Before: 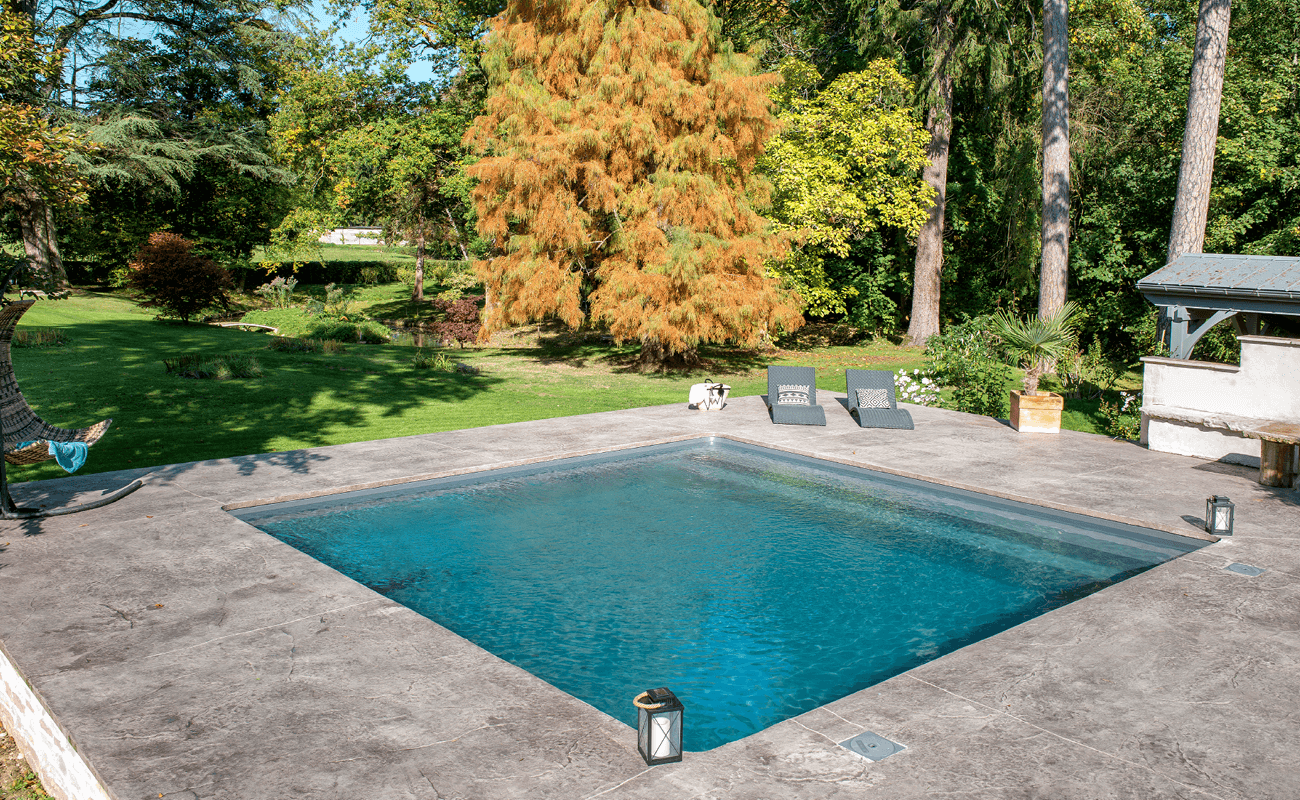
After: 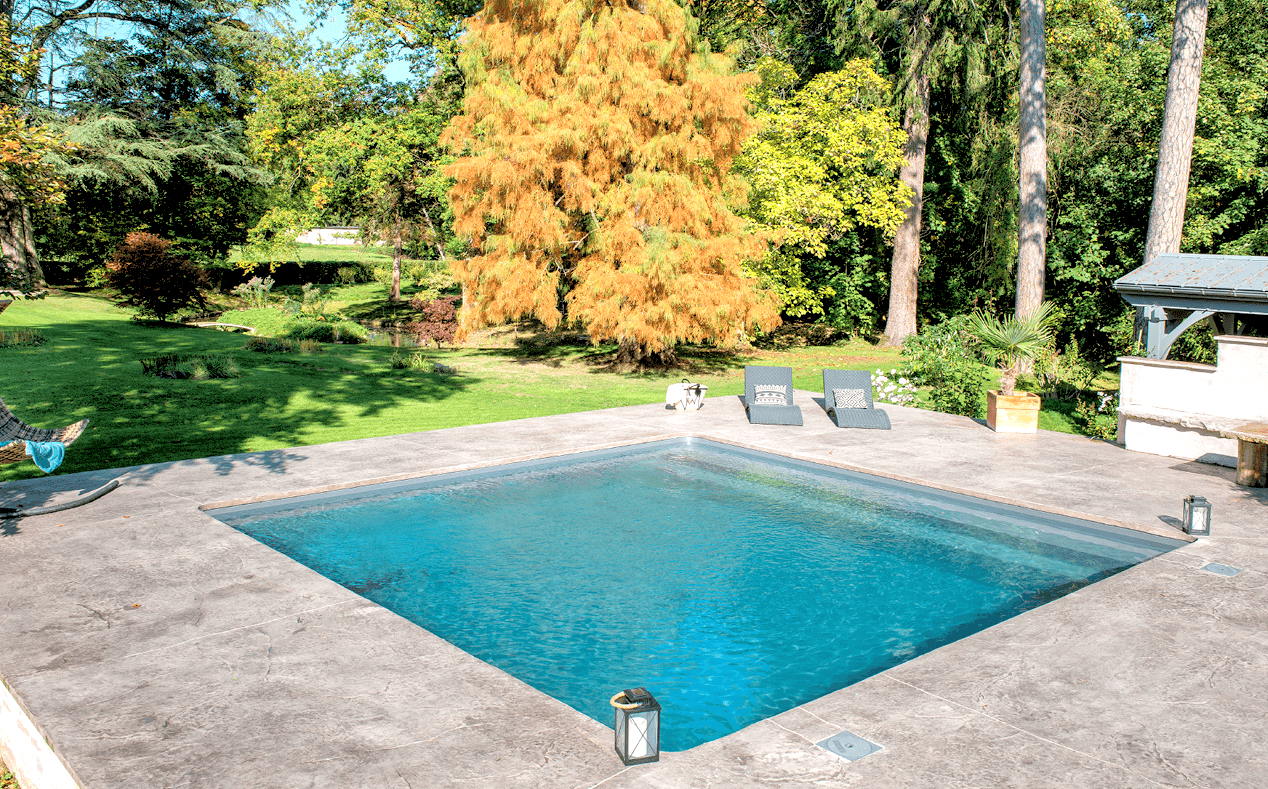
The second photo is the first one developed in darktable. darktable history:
rgb levels: preserve colors sum RGB, levels [[0.038, 0.433, 0.934], [0, 0.5, 1], [0, 0.5, 1]]
exposure: black level correction 0, exposure 0.68 EV, compensate exposure bias true, compensate highlight preservation false
crop and rotate: left 1.774%, right 0.633%, bottom 1.28%
